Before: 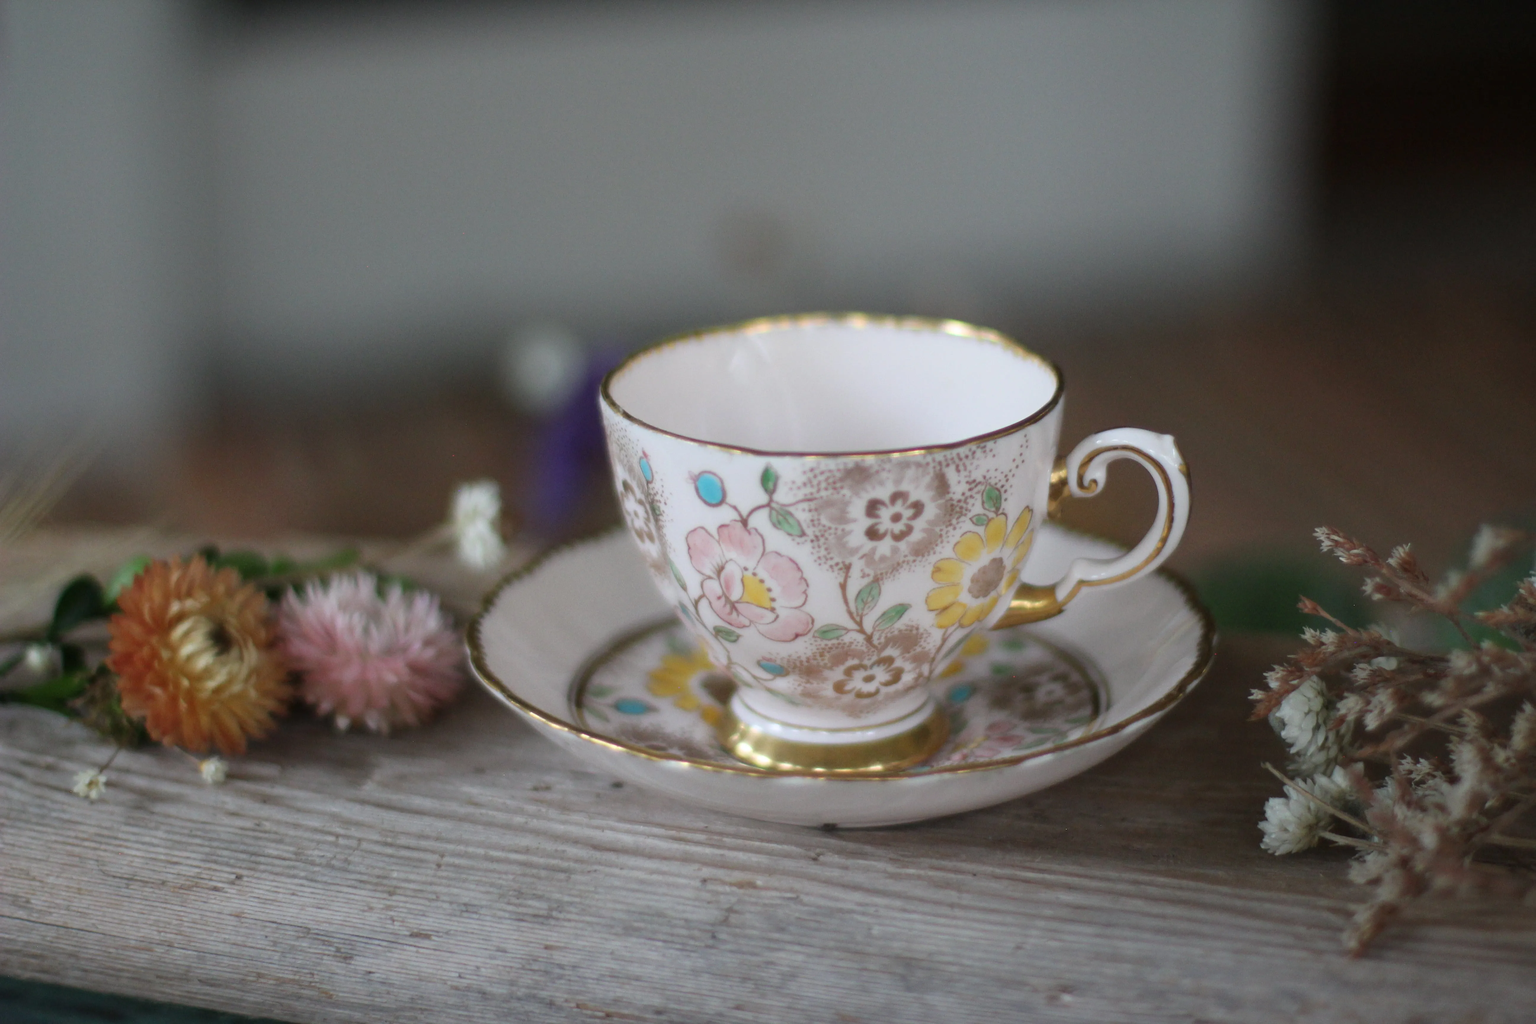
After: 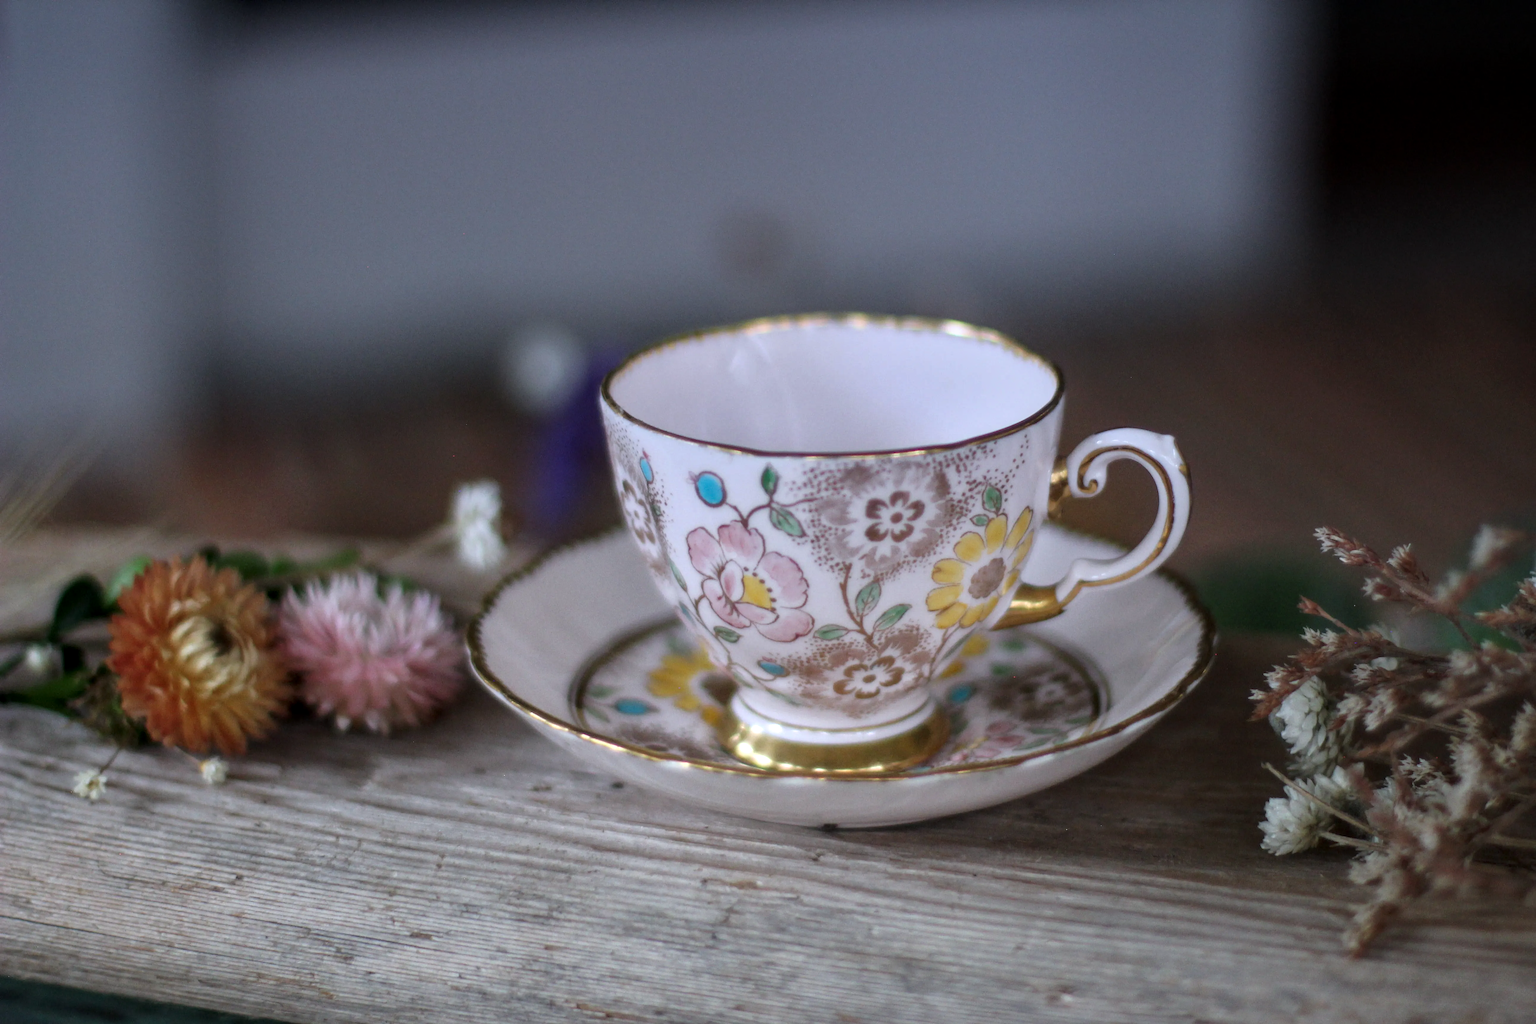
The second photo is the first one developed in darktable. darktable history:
tone curve: curves: ch0 [(0, 0) (0.003, 0.002) (0.011, 0.009) (0.025, 0.021) (0.044, 0.037) (0.069, 0.058) (0.1, 0.083) (0.136, 0.122) (0.177, 0.165) (0.224, 0.216) (0.277, 0.277) (0.335, 0.344) (0.399, 0.418) (0.468, 0.499) (0.543, 0.586) (0.623, 0.679) (0.709, 0.779) (0.801, 0.877) (0.898, 0.977) (1, 1)], preserve colors none
graduated density: hue 238.83°, saturation 50%
shadows and highlights: shadows 12, white point adjustment 1.2, soften with gaussian
local contrast: on, module defaults
